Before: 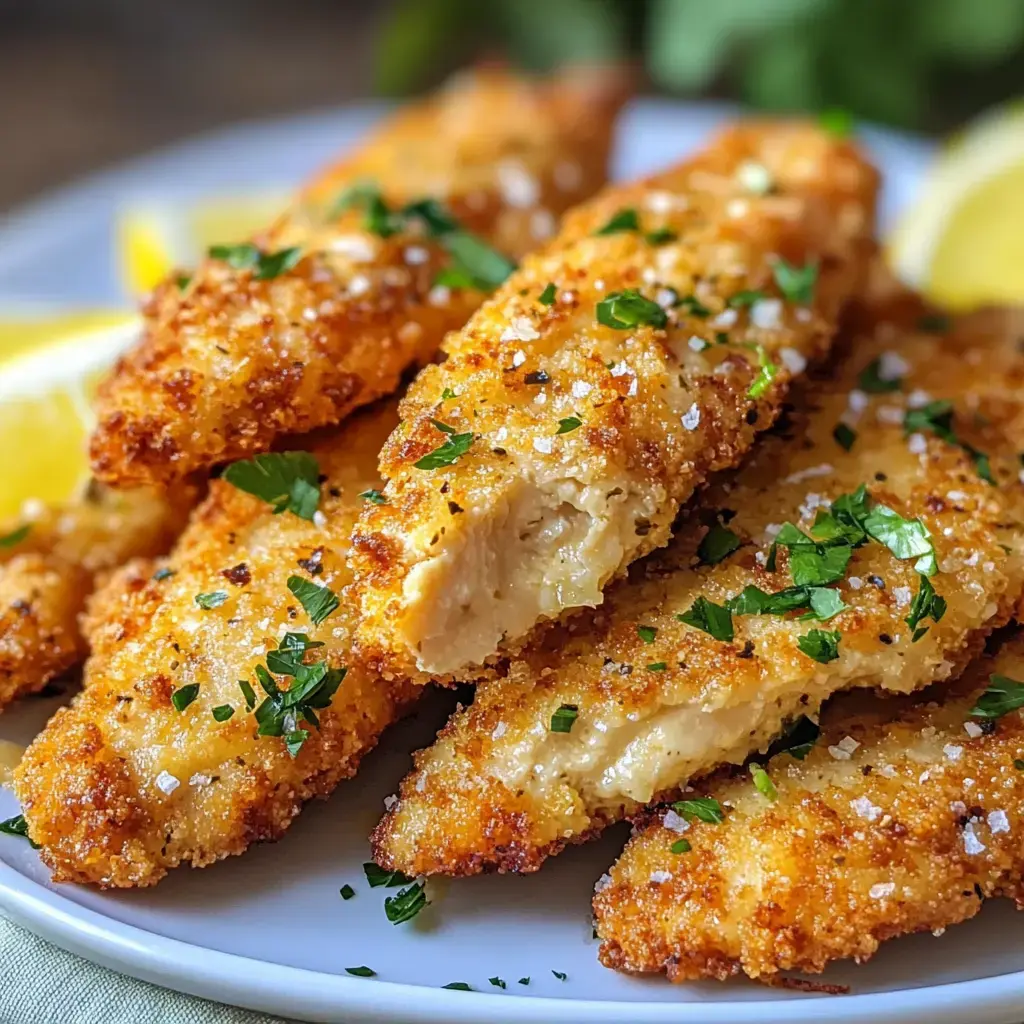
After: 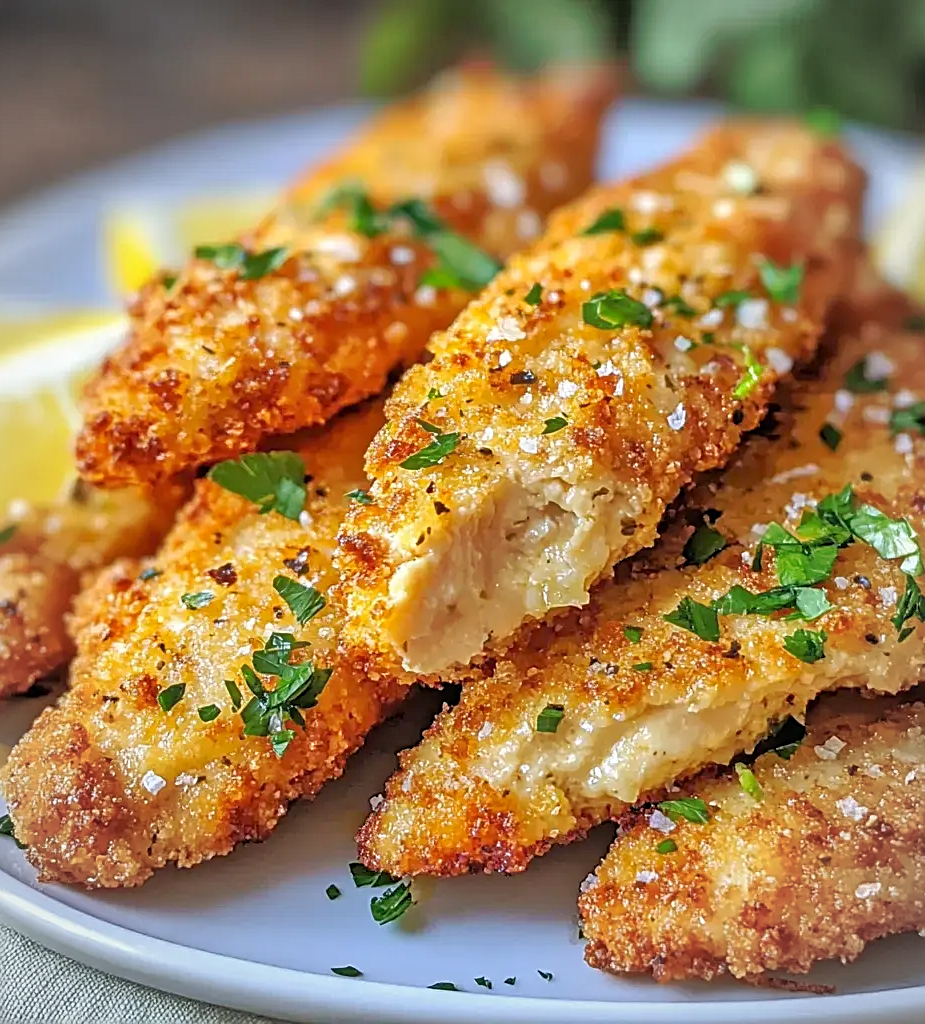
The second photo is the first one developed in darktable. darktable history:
vignetting: brightness -0.155, automatic ratio true
crop and rotate: left 1.383%, right 8.198%
tone equalizer: -7 EV 0.151 EV, -6 EV 0.61 EV, -5 EV 1.18 EV, -4 EV 1.33 EV, -3 EV 1.17 EV, -2 EV 0.6 EV, -1 EV 0.146 EV
tone curve: curves: ch0 [(0, 0) (0.003, 0.003) (0.011, 0.011) (0.025, 0.024) (0.044, 0.043) (0.069, 0.067) (0.1, 0.096) (0.136, 0.131) (0.177, 0.171) (0.224, 0.217) (0.277, 0.268) (0.335, 0.324) (0.399, 0.386) (0.468, 0.453) (0.543, 0.547) (0.623, 0.626) (0.709, 0.712) (0.801, 0.802) (0.898, 0.898) (1, 1)], preserve colors none
sharpen: on, module defaults
